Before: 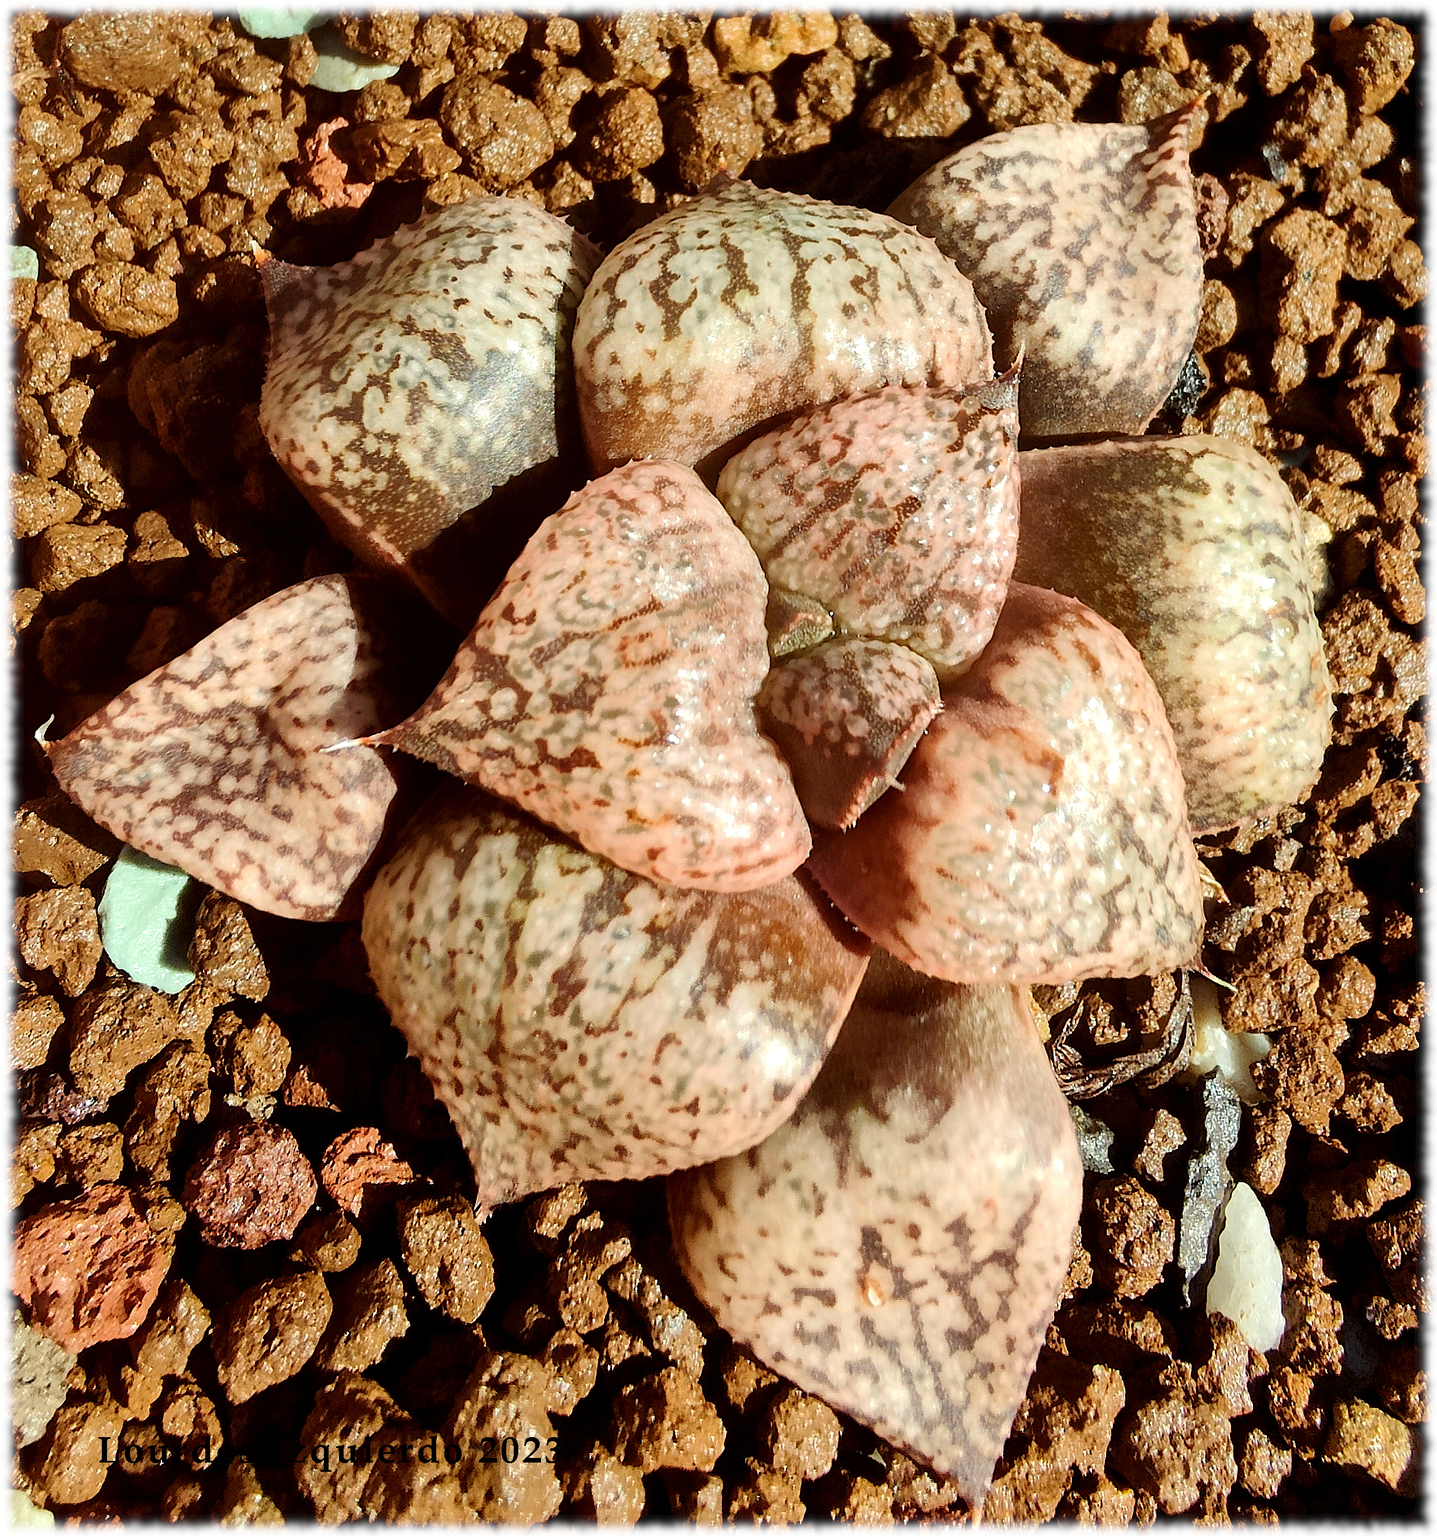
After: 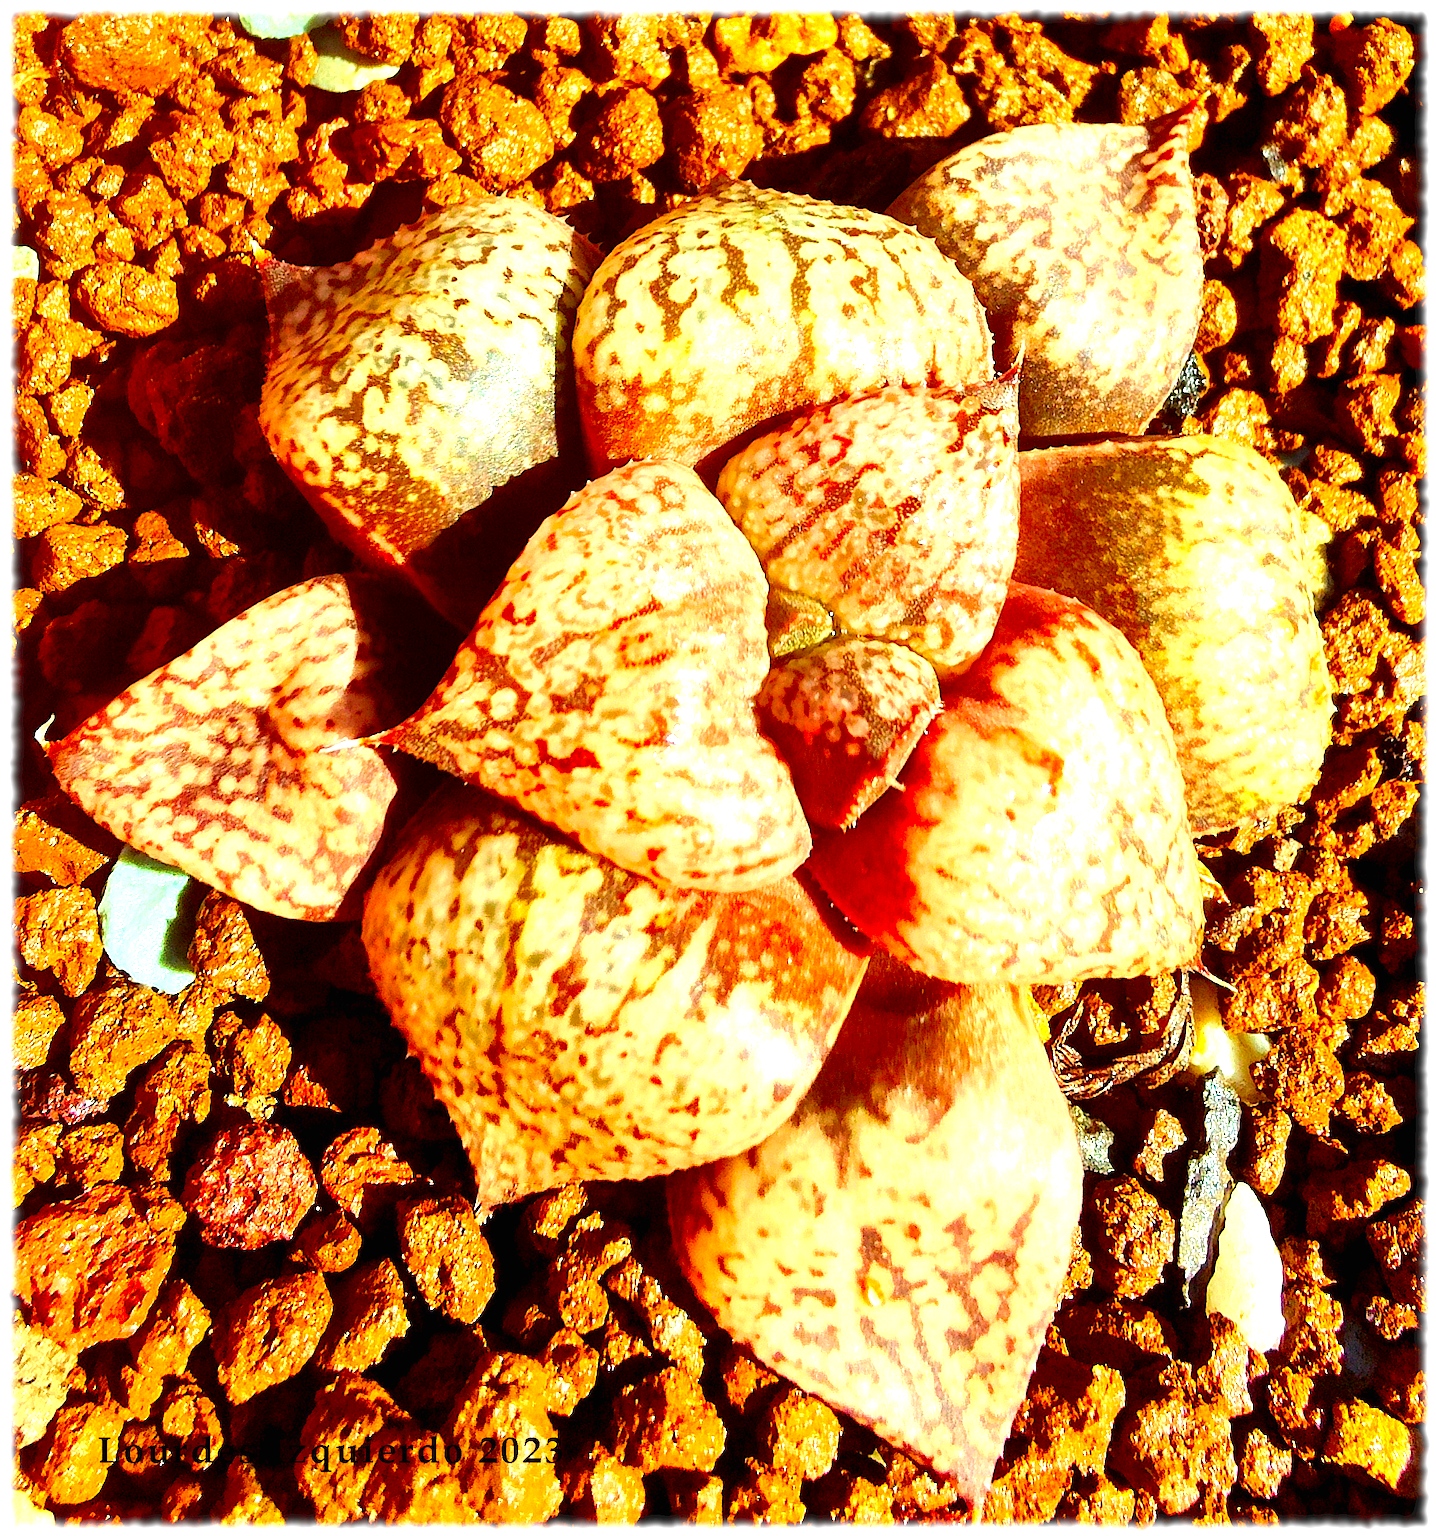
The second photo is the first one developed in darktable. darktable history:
exposure: black level correction 0, exposure 1.103 EV, compensate exposure bias true, compensate highlight preservation false
color correction: highlights b* 0.051, saturation 2.09
